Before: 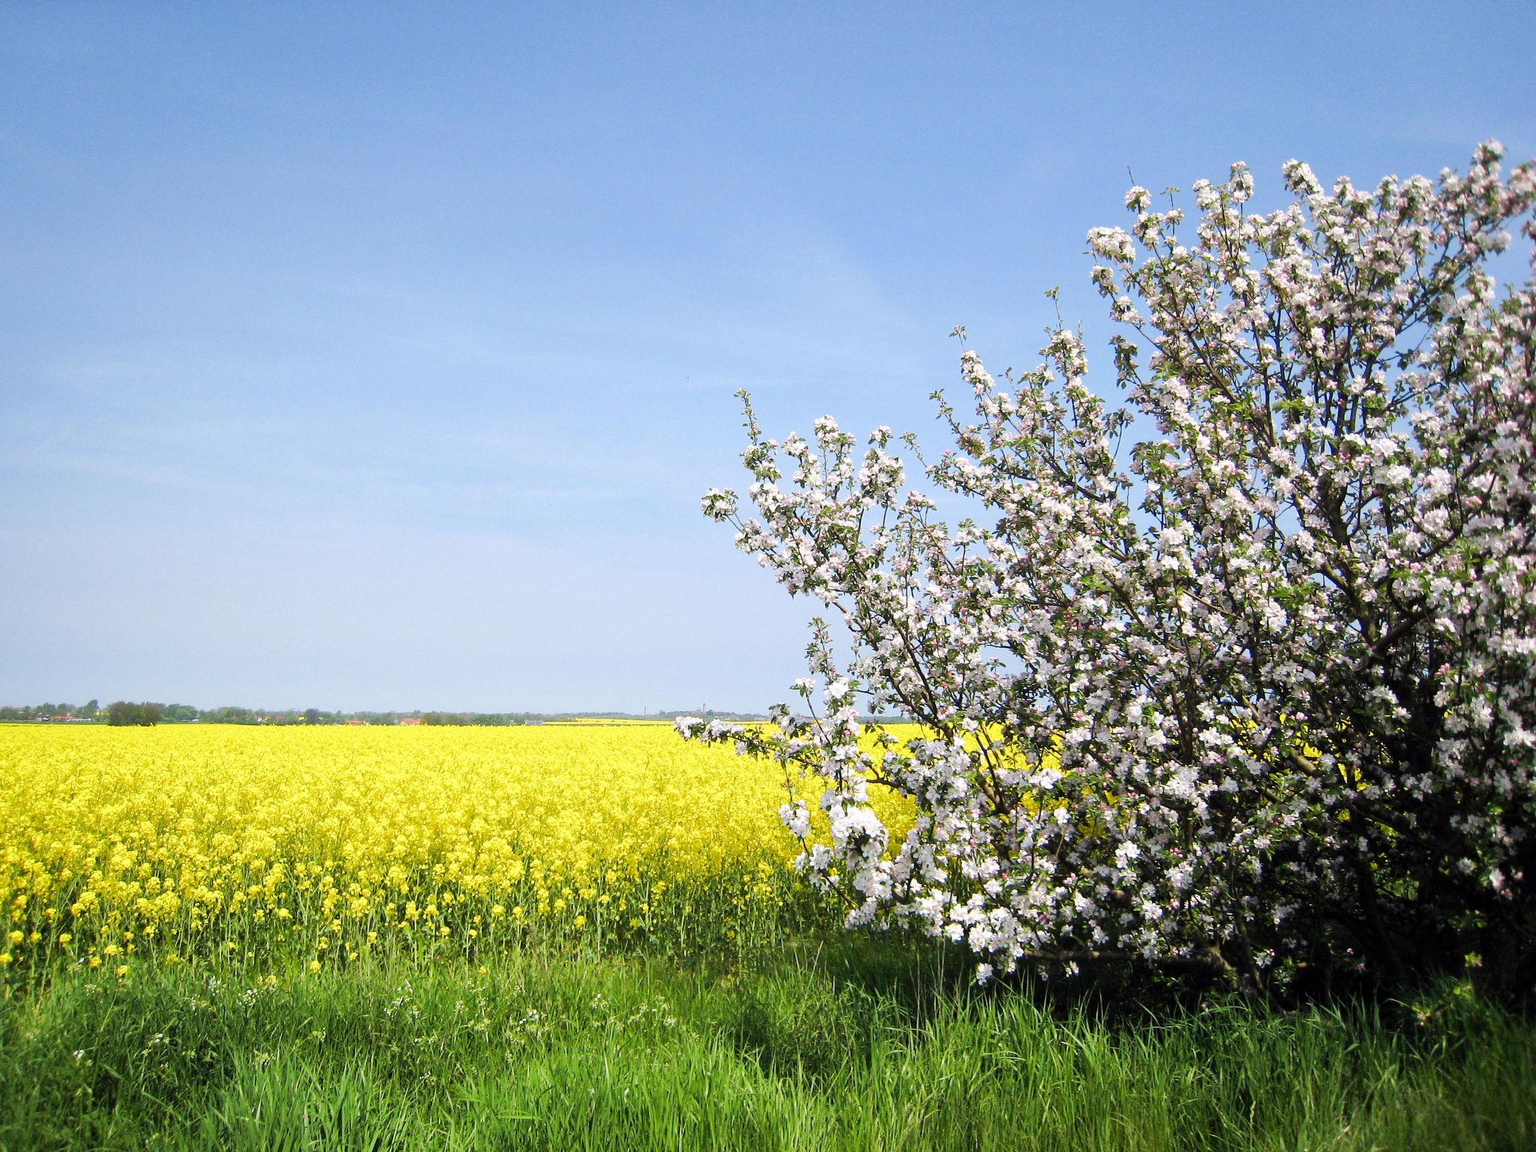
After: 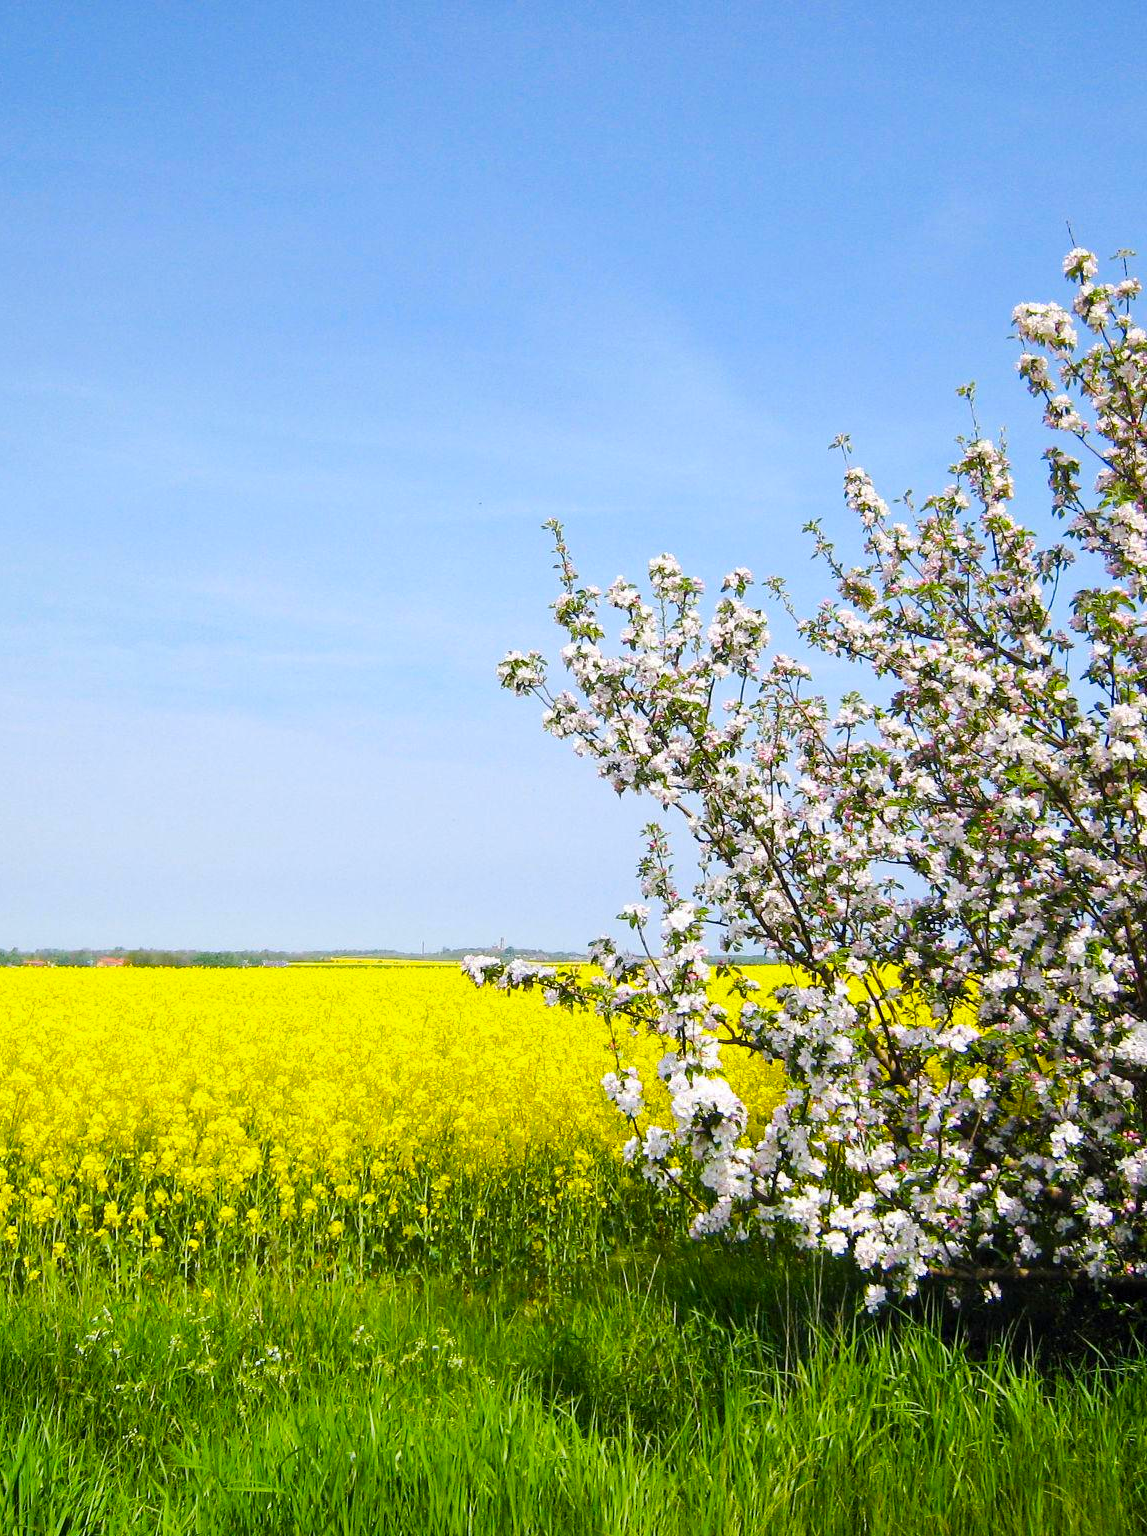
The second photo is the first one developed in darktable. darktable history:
color balance rgb: perceptual saturation grading › global saturation 36.991%, perceptual saturation grading › shadows 35.367%
crop: left 21.357%, right 22.624%
